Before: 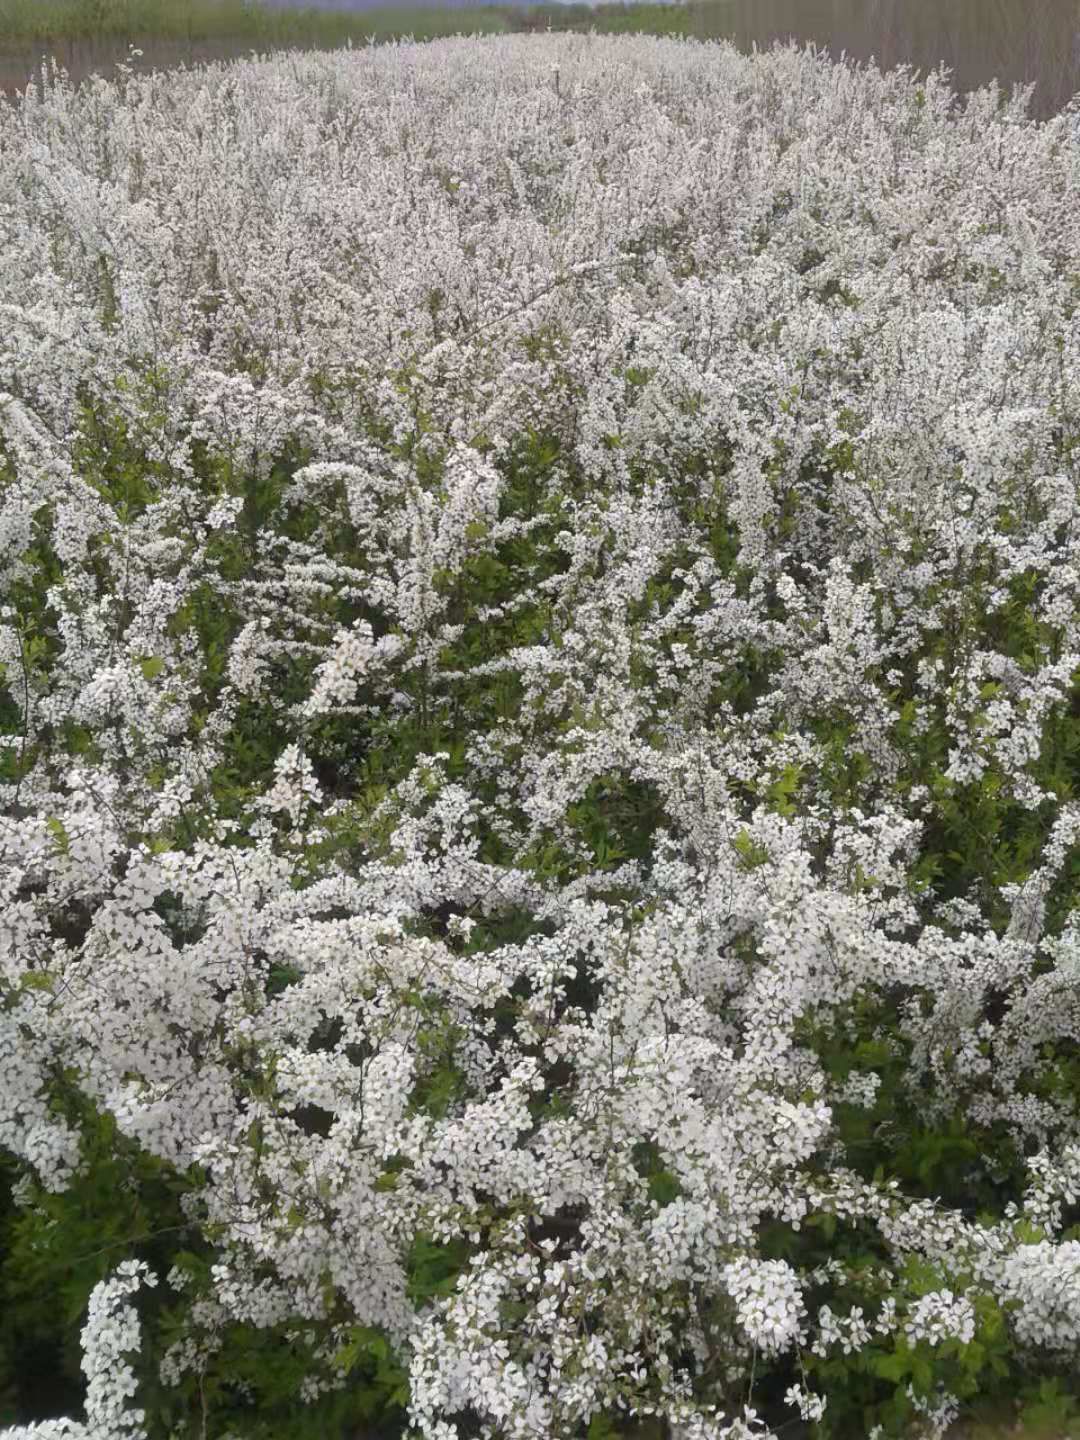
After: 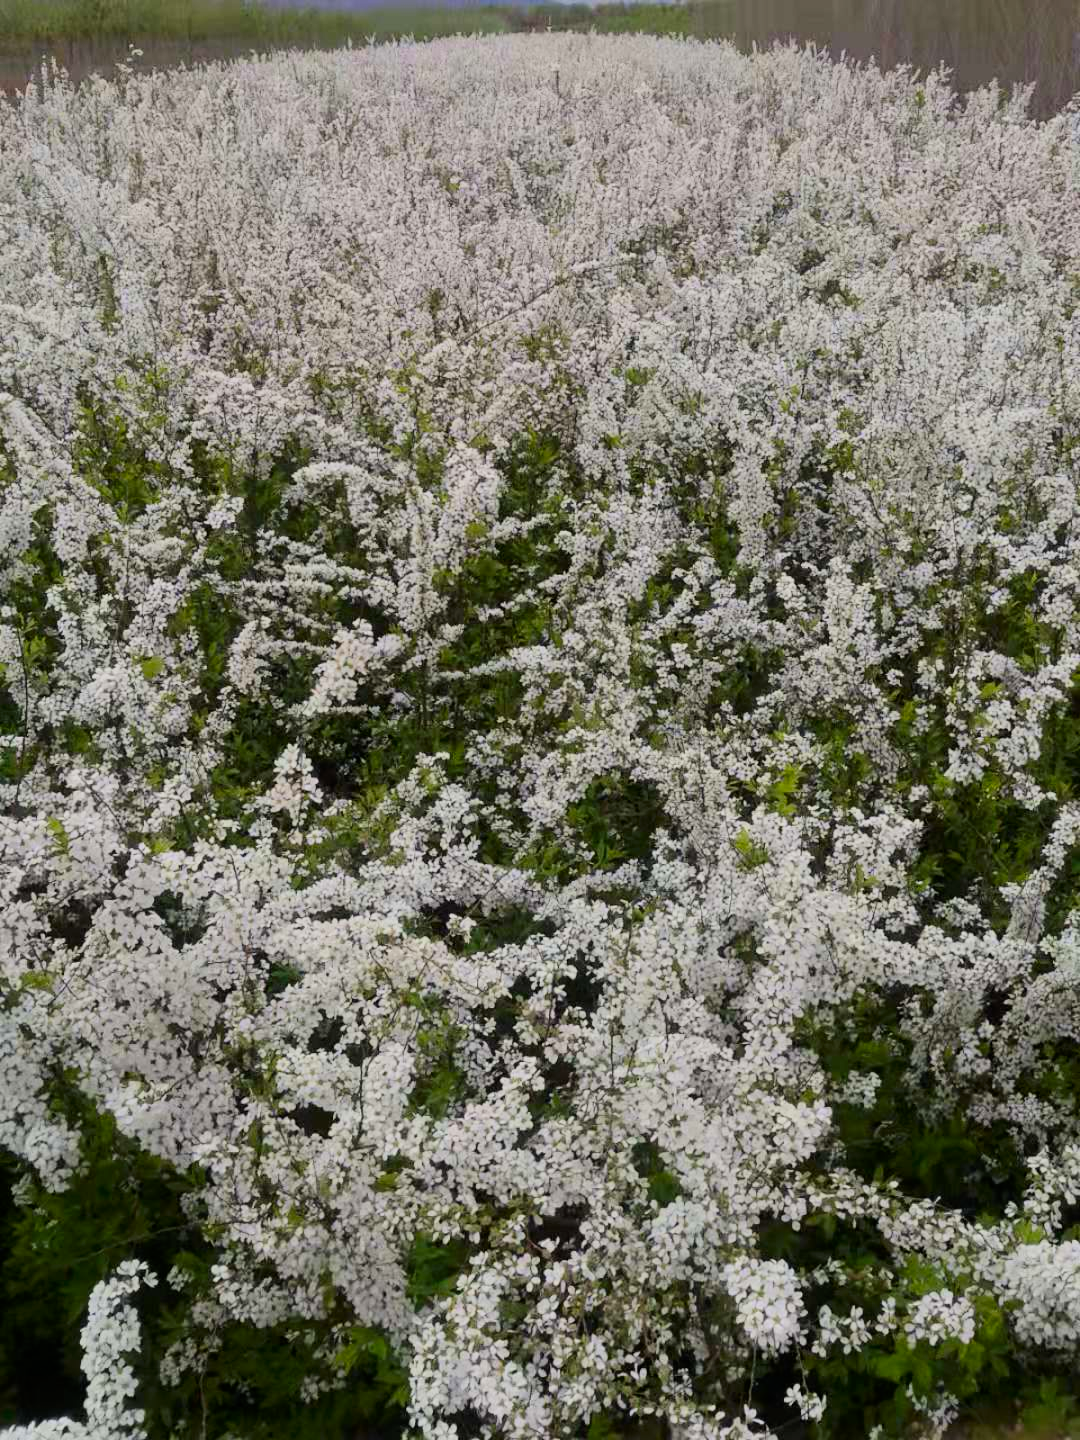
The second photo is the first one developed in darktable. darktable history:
filmic rgb: black relative exposure -7.65 EV, white relative exposure 4.56 EV, hardness 3.61, color science v6 (2022), iterations of high-quality reconstruction 0
contrast brightness saturation: contrast 0.163, saturation 0.333
exposure: exposure -0.157 EV, compensate highlight preservation false
